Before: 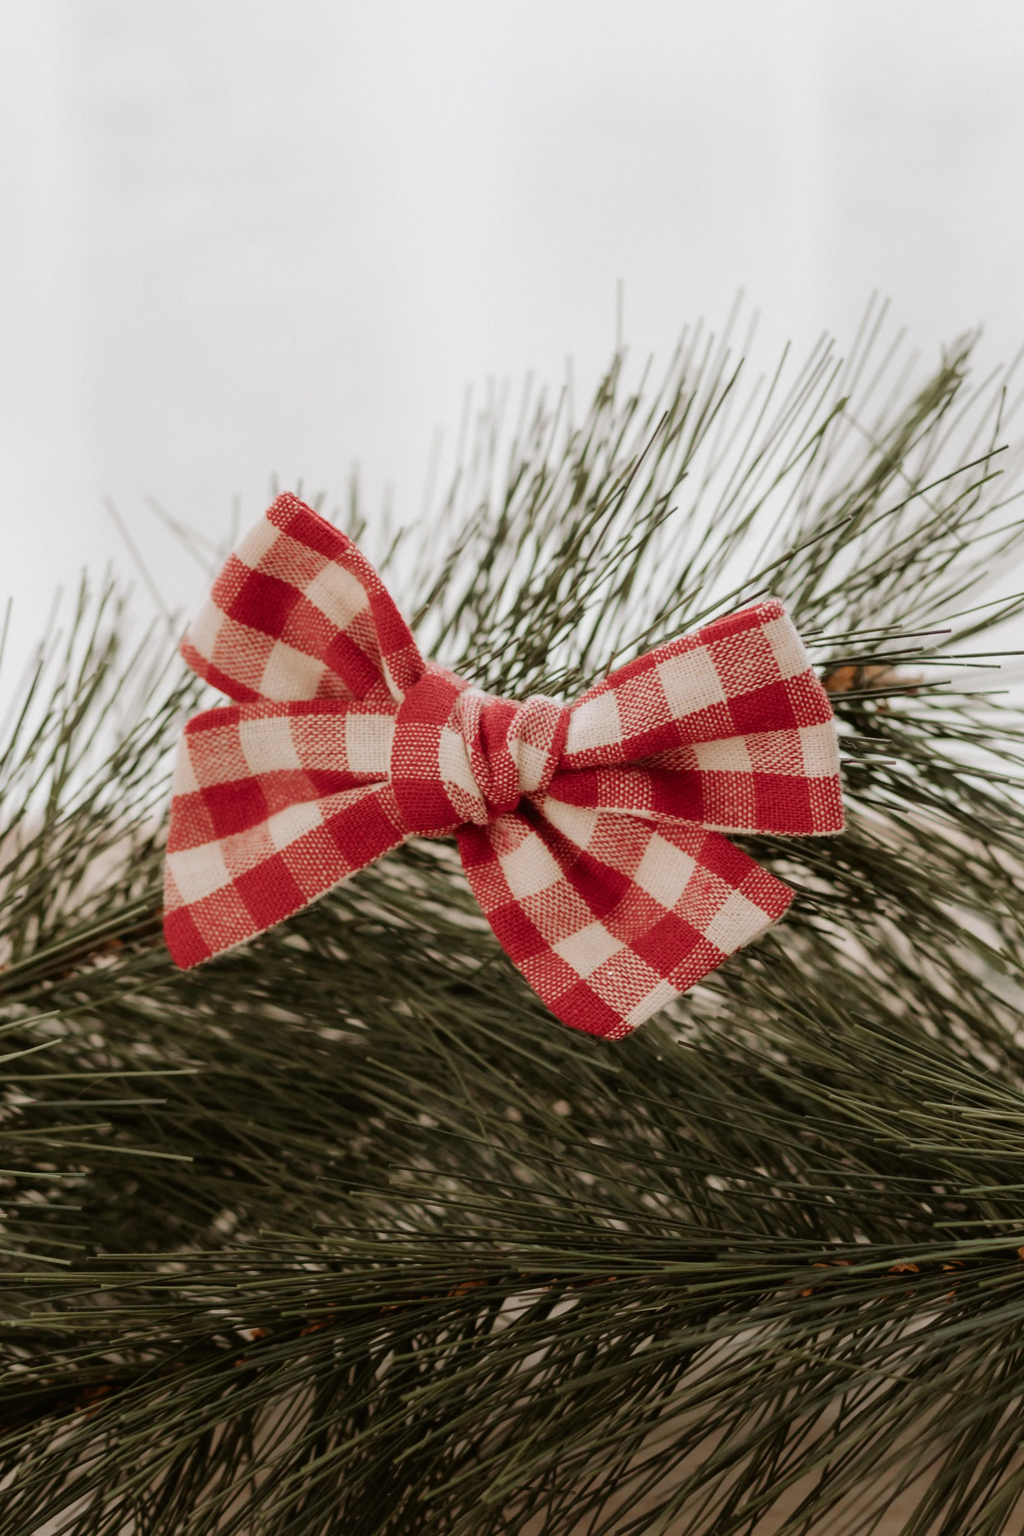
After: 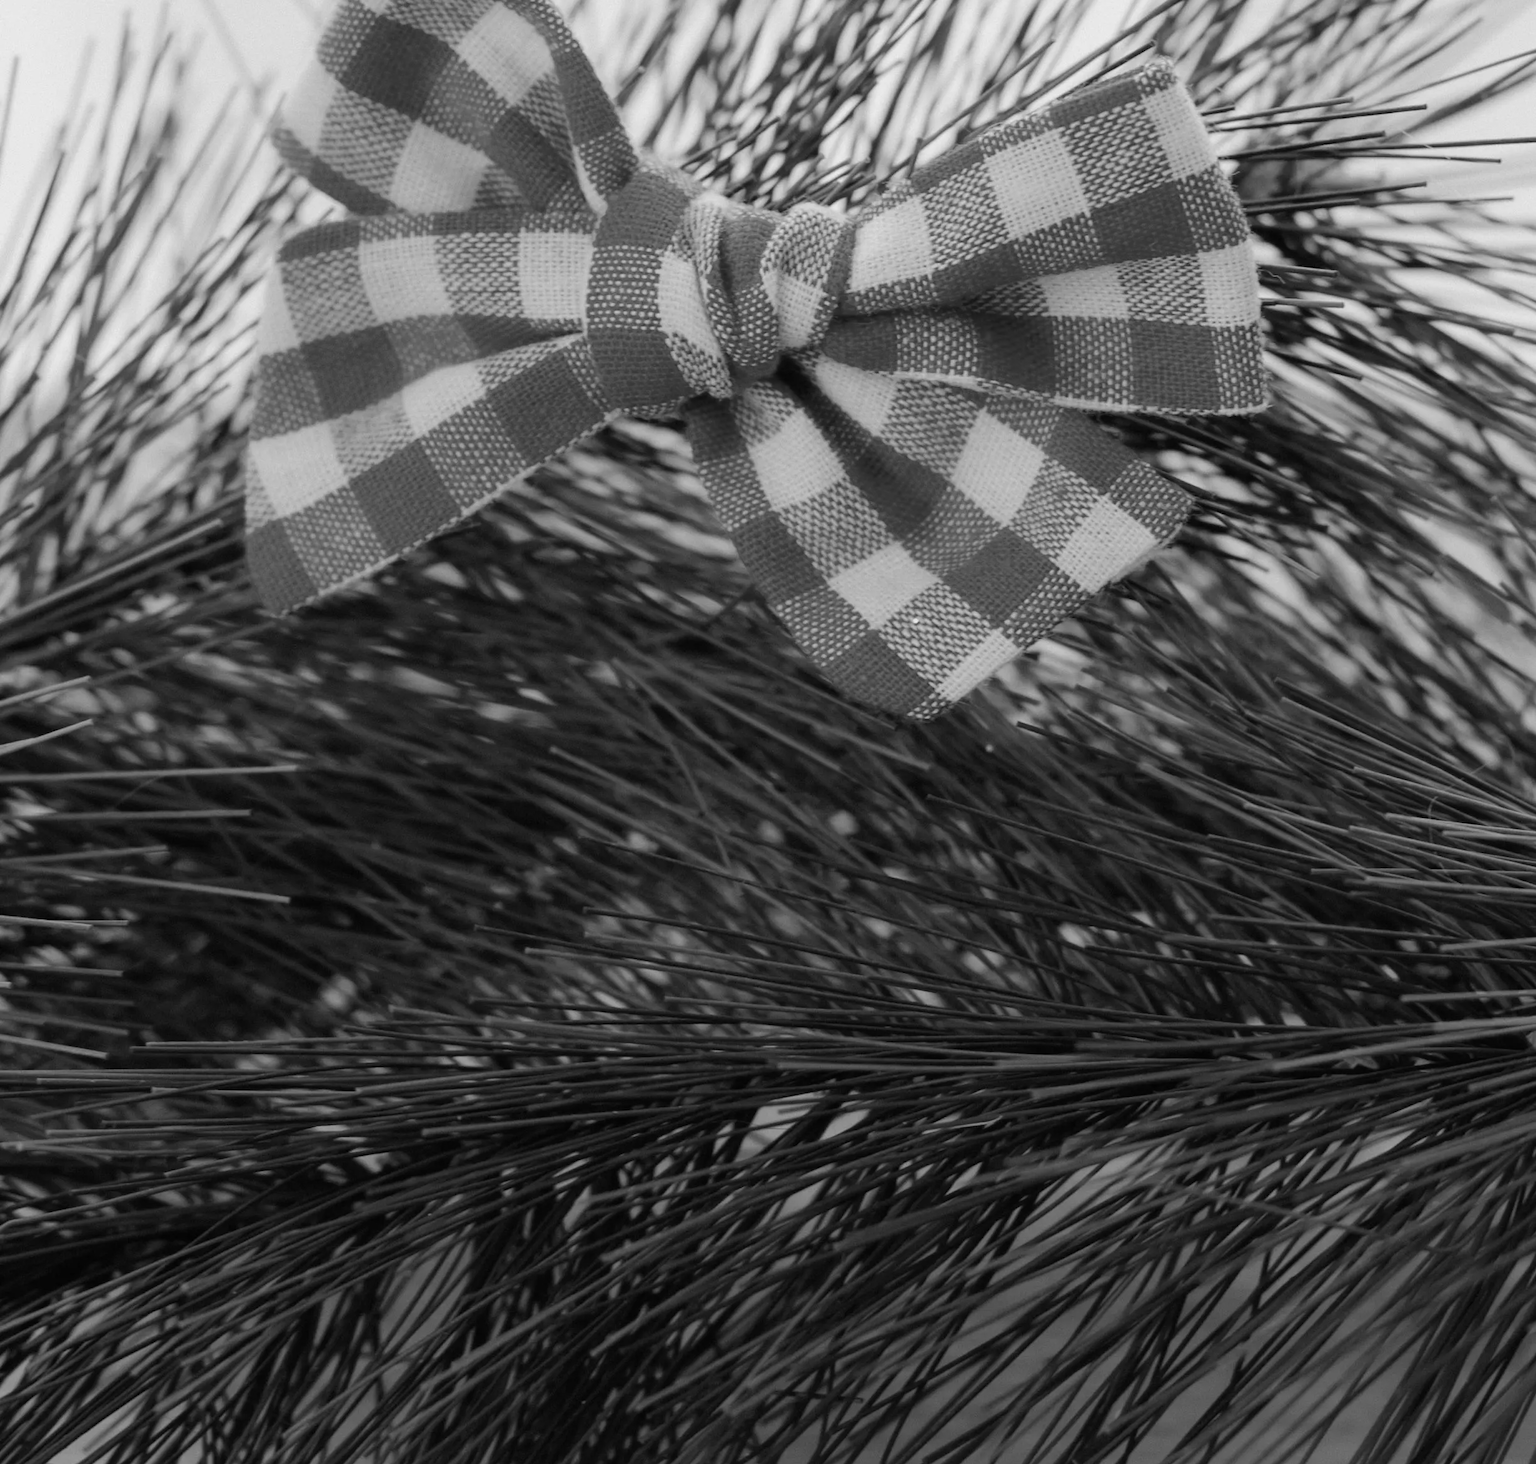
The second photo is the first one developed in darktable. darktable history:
crop and rotate: top 36.435%
monochrome: on, module defaults
